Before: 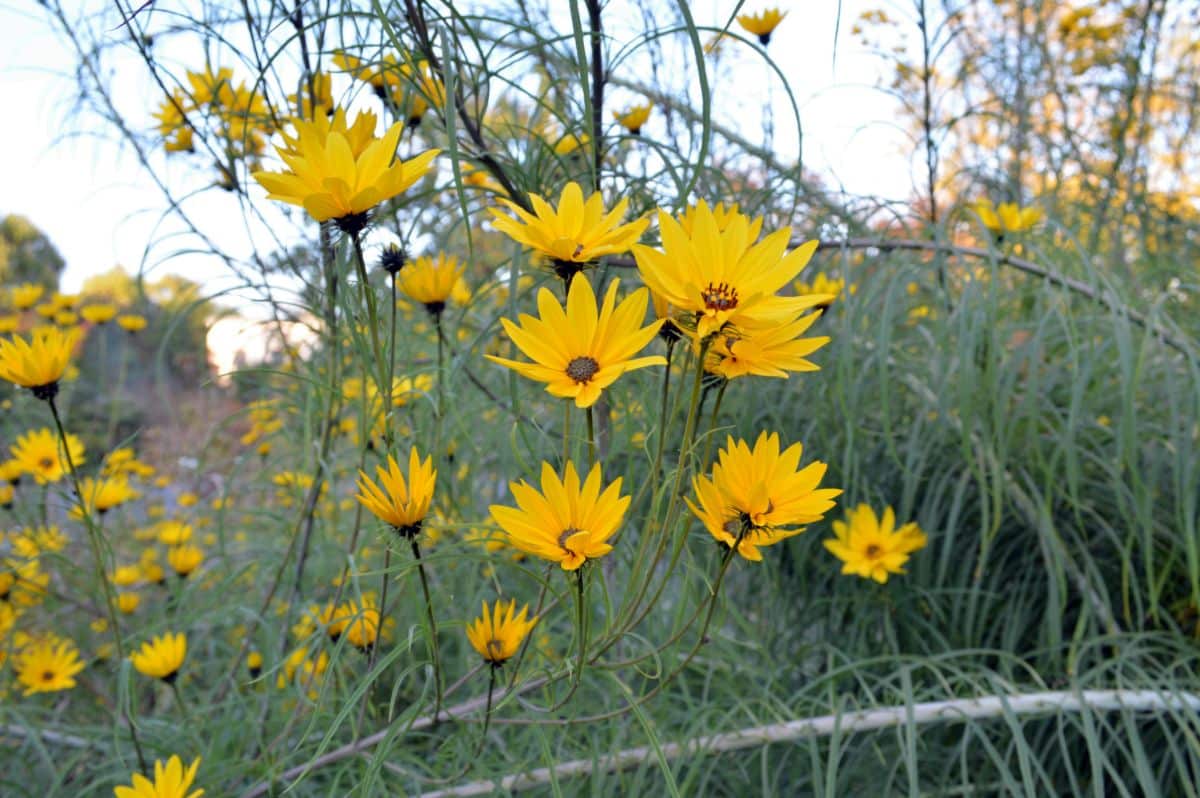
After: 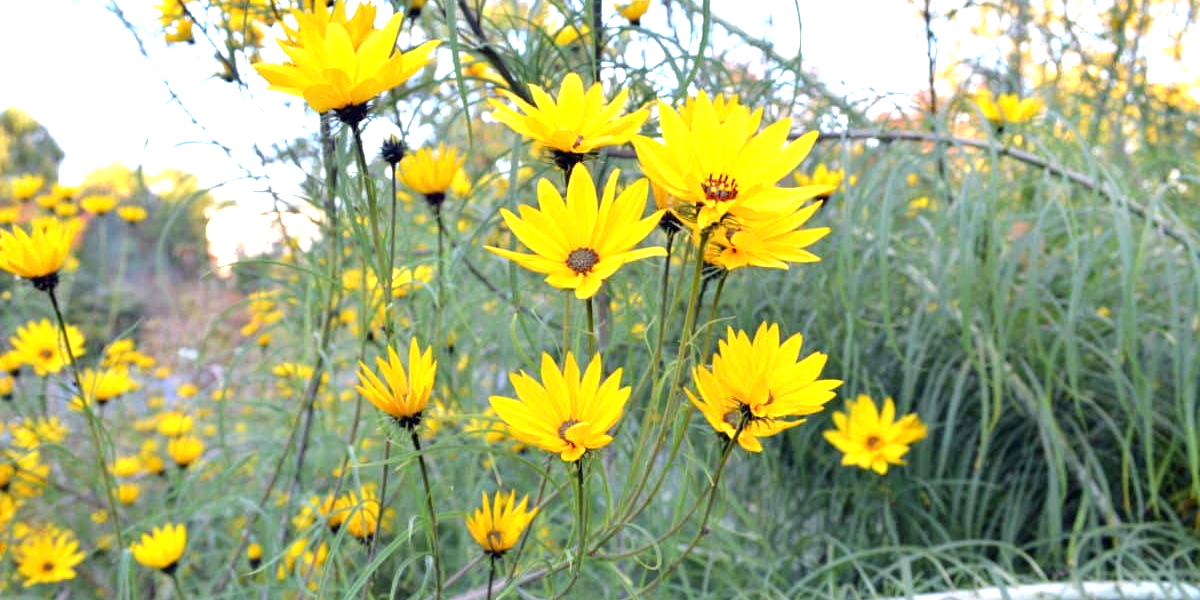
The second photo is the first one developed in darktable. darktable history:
exposure: black level correction 0, exposure 1 EV, compensate highlight preservation false
crop: top 13.66%, bottom 11.107%
